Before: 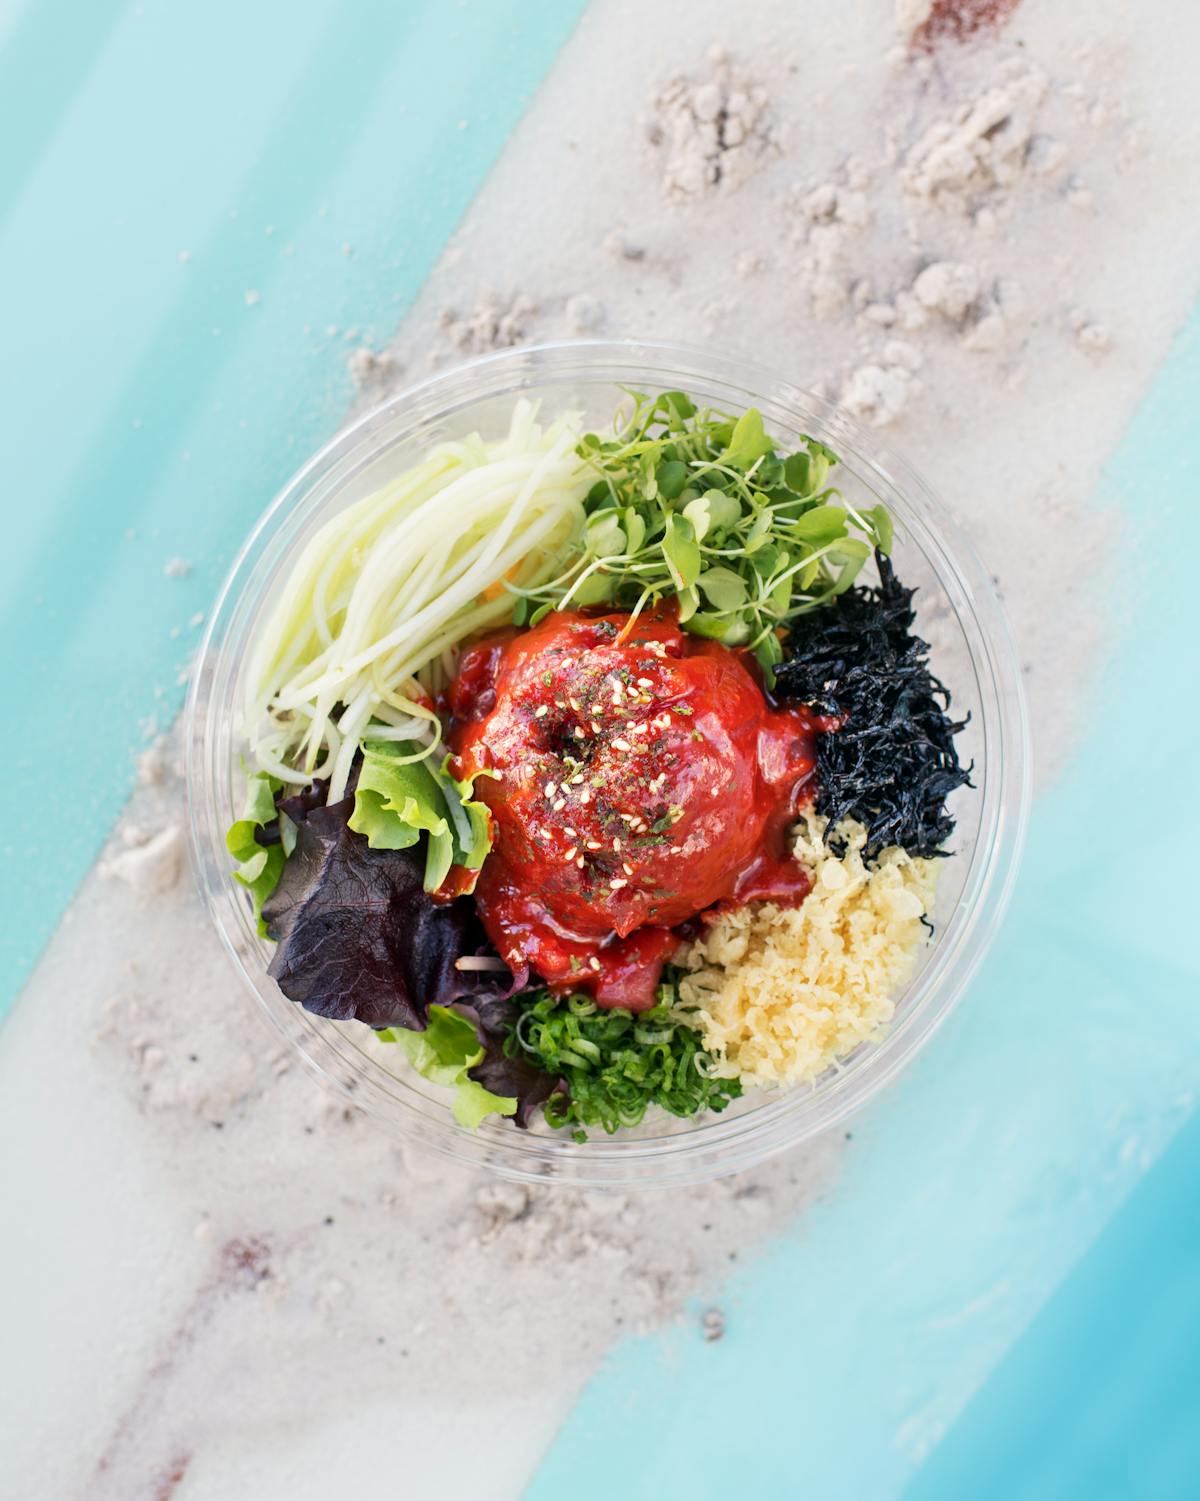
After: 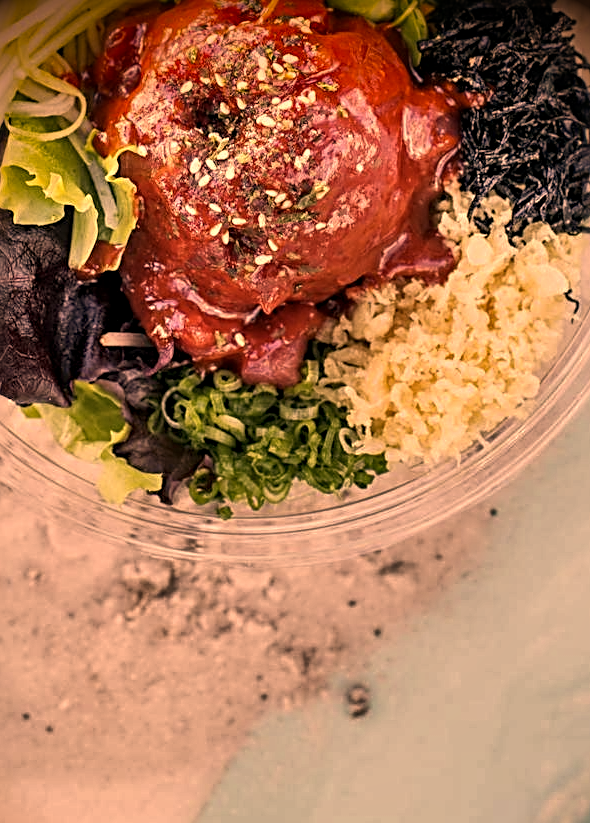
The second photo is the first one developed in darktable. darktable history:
color calibration: x 0.33, y 0.347, temperature 5654.06 K
color correction: highlights a* 39.44, highlights b* 39.99, saturation 0.689
sharpen: radius 3.046, amount 0.757
crop: left 29.641%, top 41.625%, right 21.125%, bottom 3.487%
shadows and highlights: radius 102.82, shadows 50.39, highlights -64.23, soften with gaussian
vignetting: fall-off start 92.47%, brightness -0.989, saturation 0.493, center (-0.03, 0.237)
local contrast: on, module defaults
